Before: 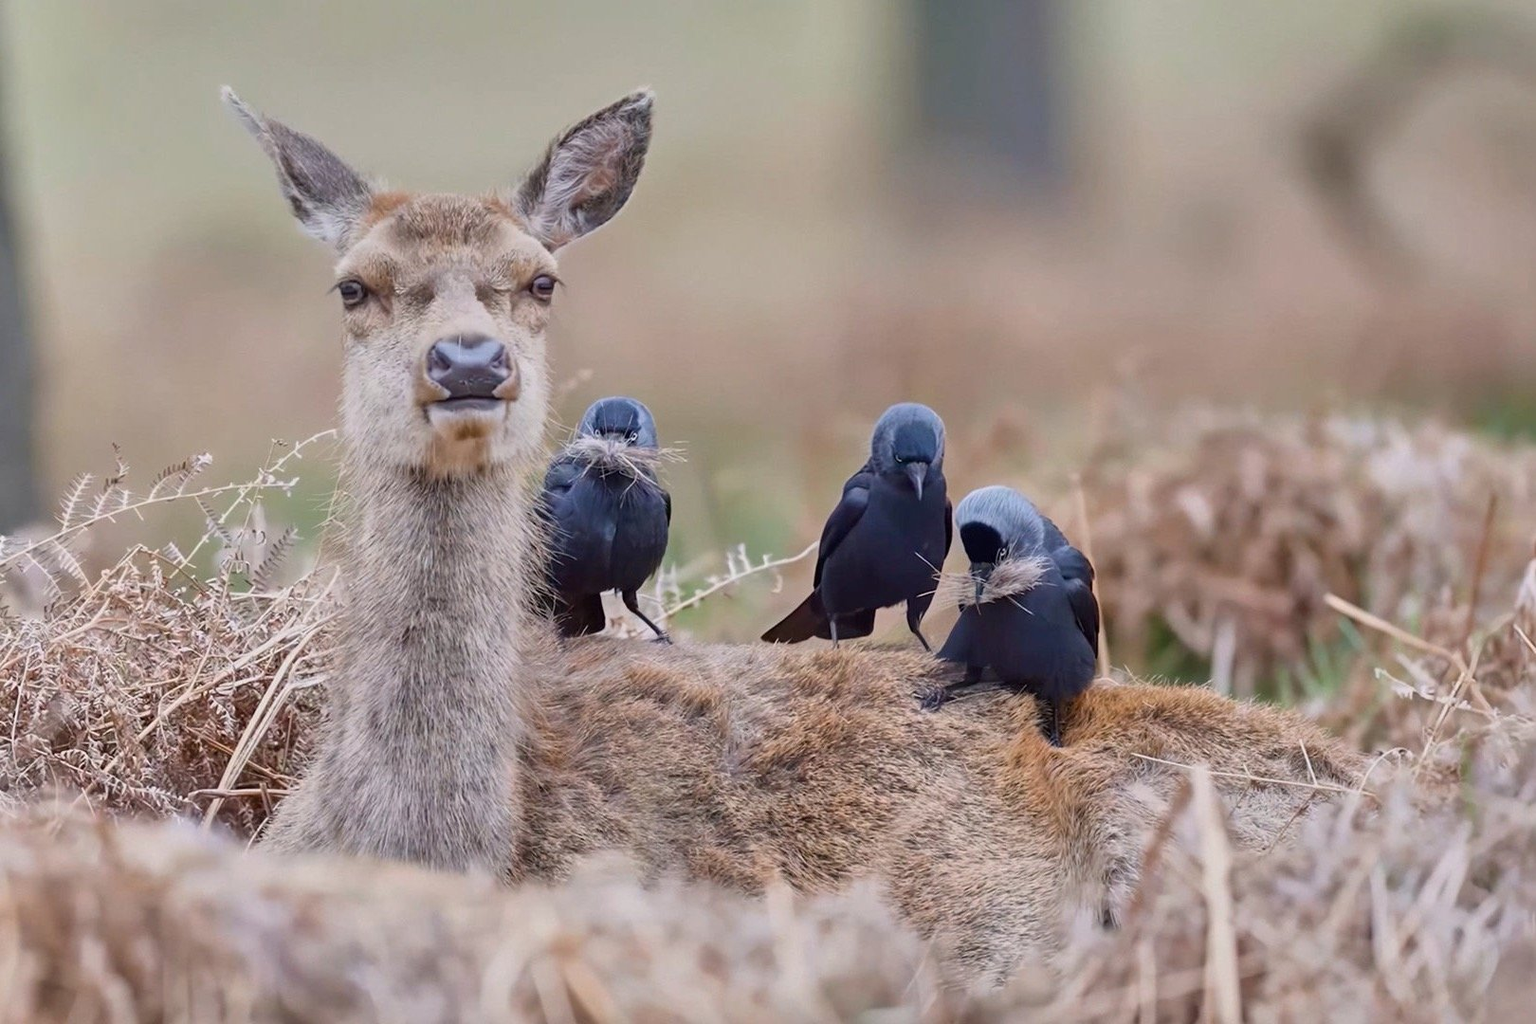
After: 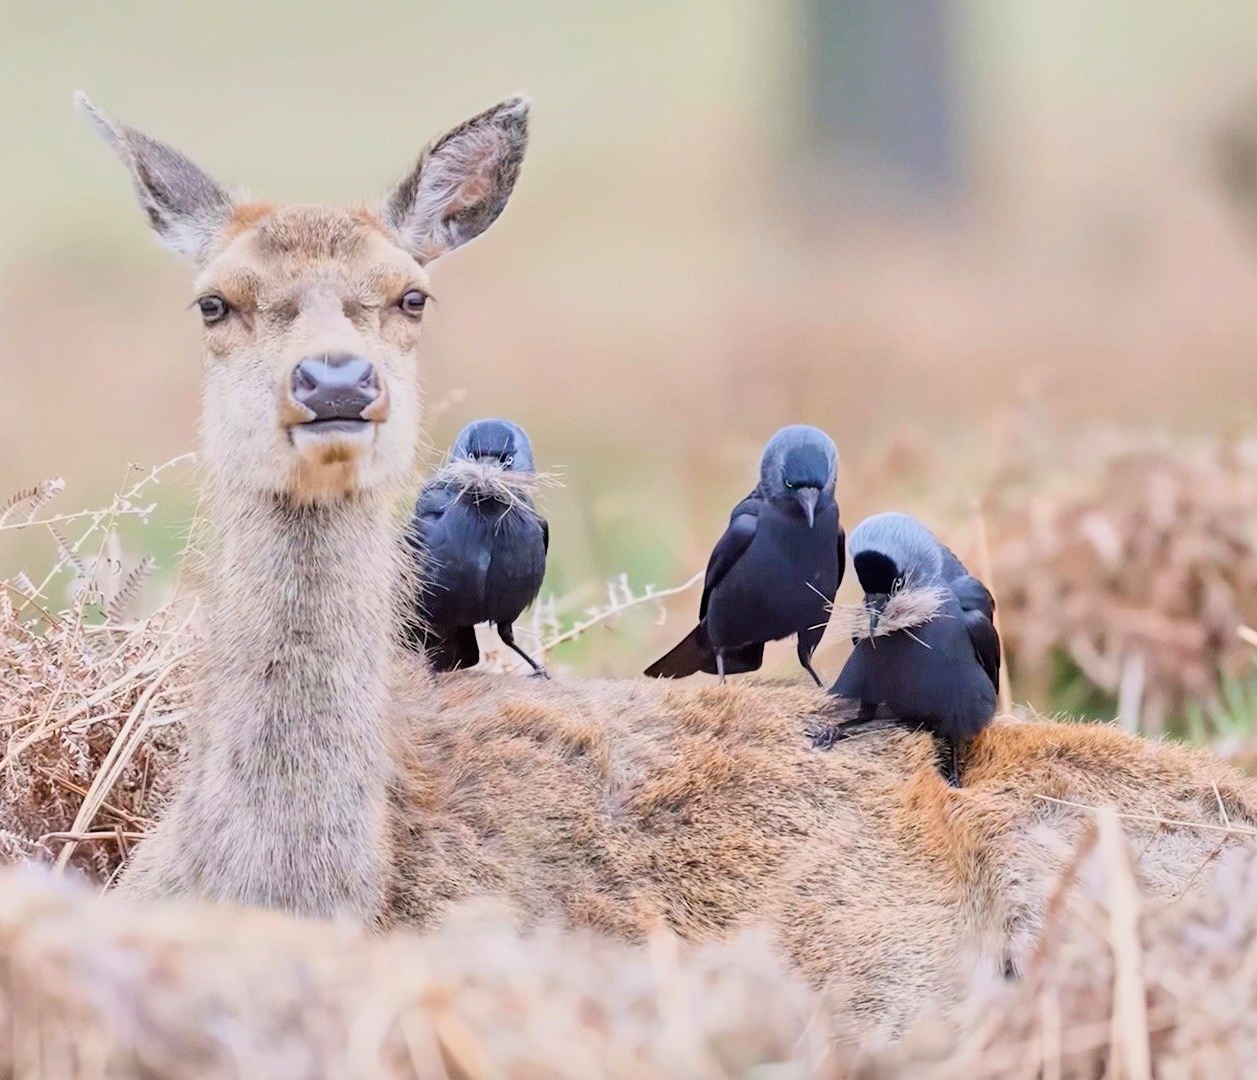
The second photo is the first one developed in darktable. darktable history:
exposure: exposure 1 EV, compensate highlight preservation false
crop: left 9.875%, right 12.495%
filmic rgb: black relative exposure -7.65 EV, white relative exposure 4.56 EV, threshold 3 EV, hardness 3.61, contrast 1.053, color science v6 (2022), iterations of high-quality reconstruction 10, enable highlight reconstruction true
